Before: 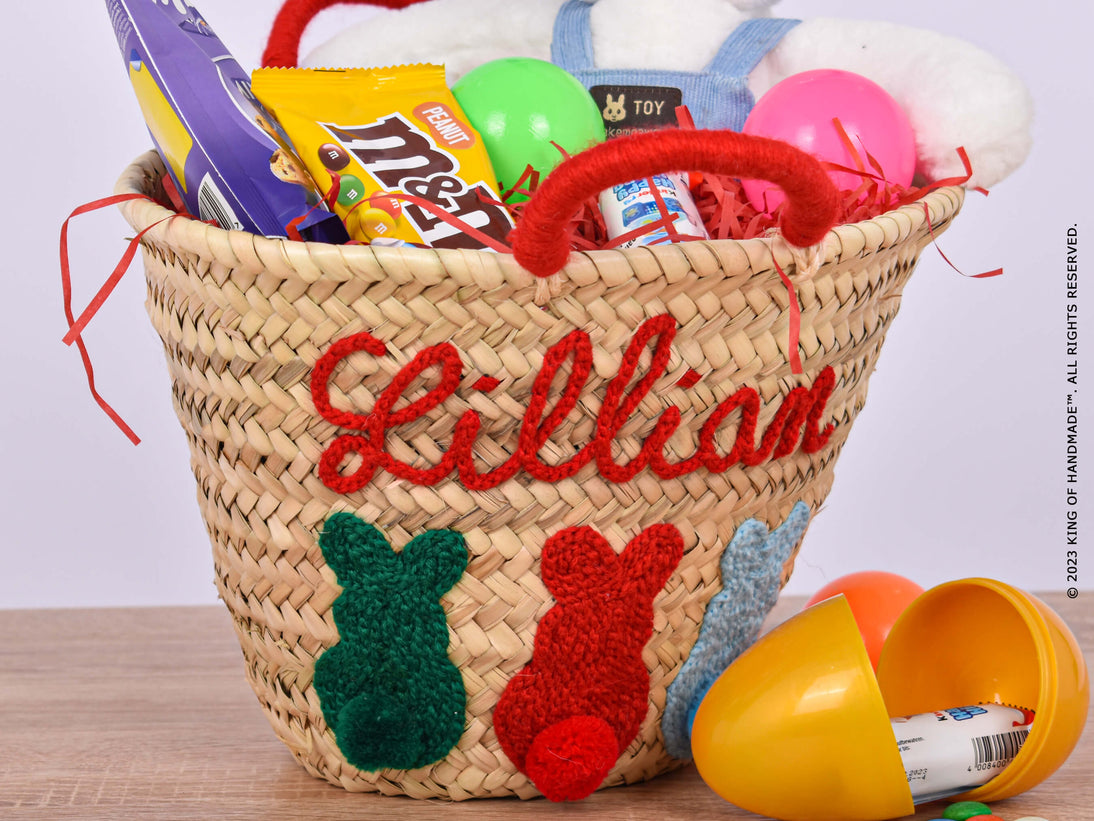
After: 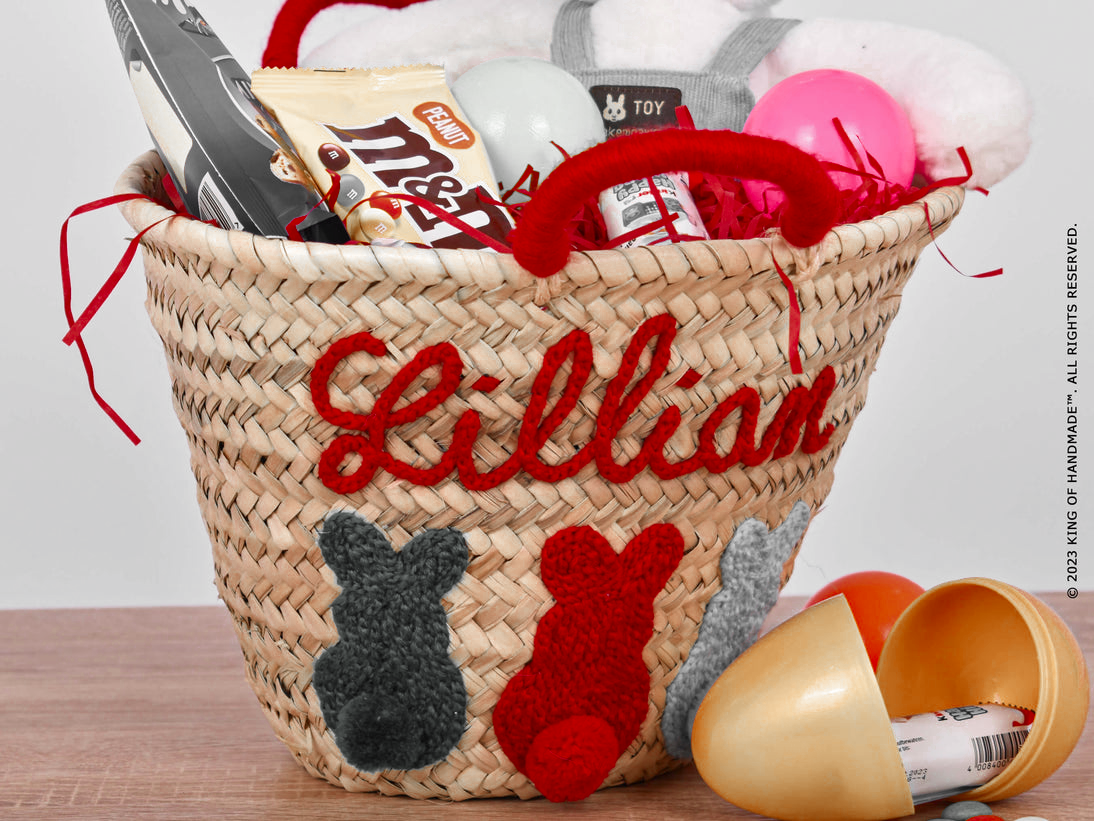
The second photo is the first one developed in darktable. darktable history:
color zones: curves: ch0 [(0, 0.497) (0.096, 0.361) (0.221, 0.538) (0.429, 0.5) (0.571, 0.5) (0.714, 0.5) (0.857, 0.5) (1, 0.497)]; ch1 [(0, 0.5) (0.143, 0.5) (0.257, -0.002) (0.429, 0.04) (0.571, -0.001) (0.714, -0.015) (0.857, 0.024) (1, 0.5)]
tone equalizer: on, module defaults
